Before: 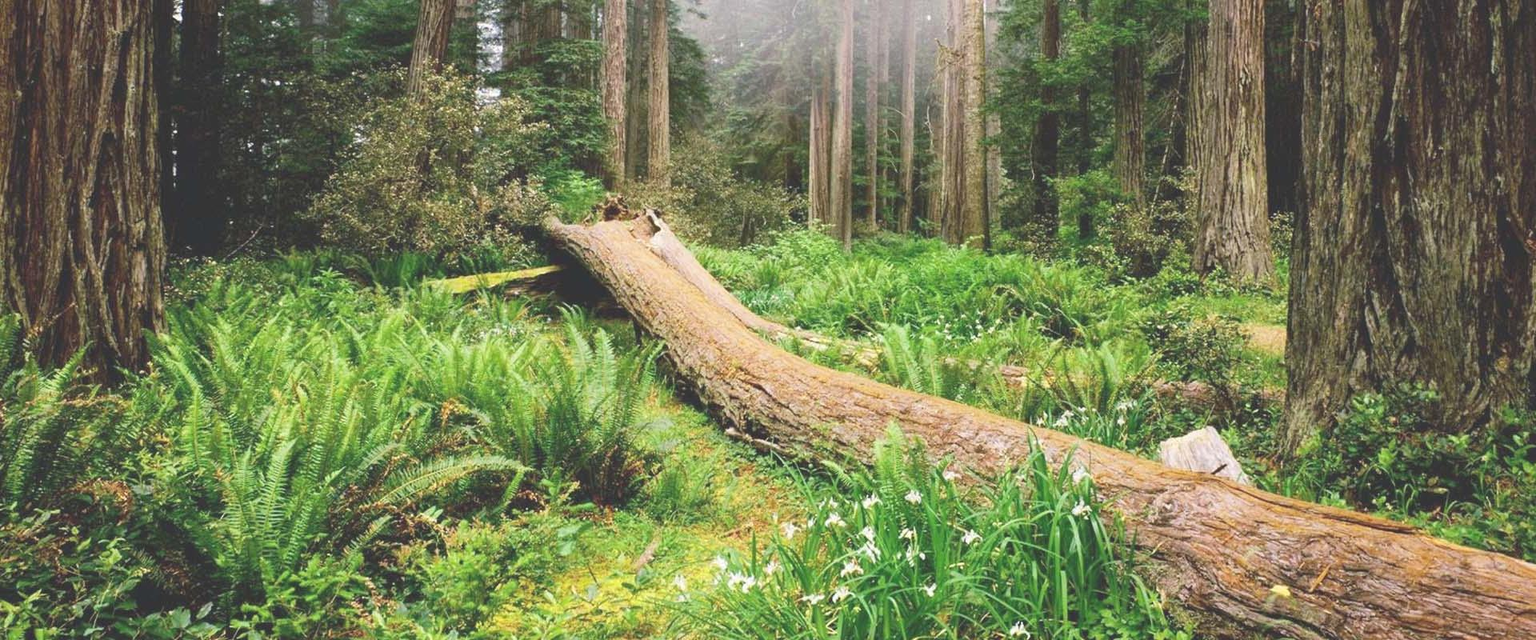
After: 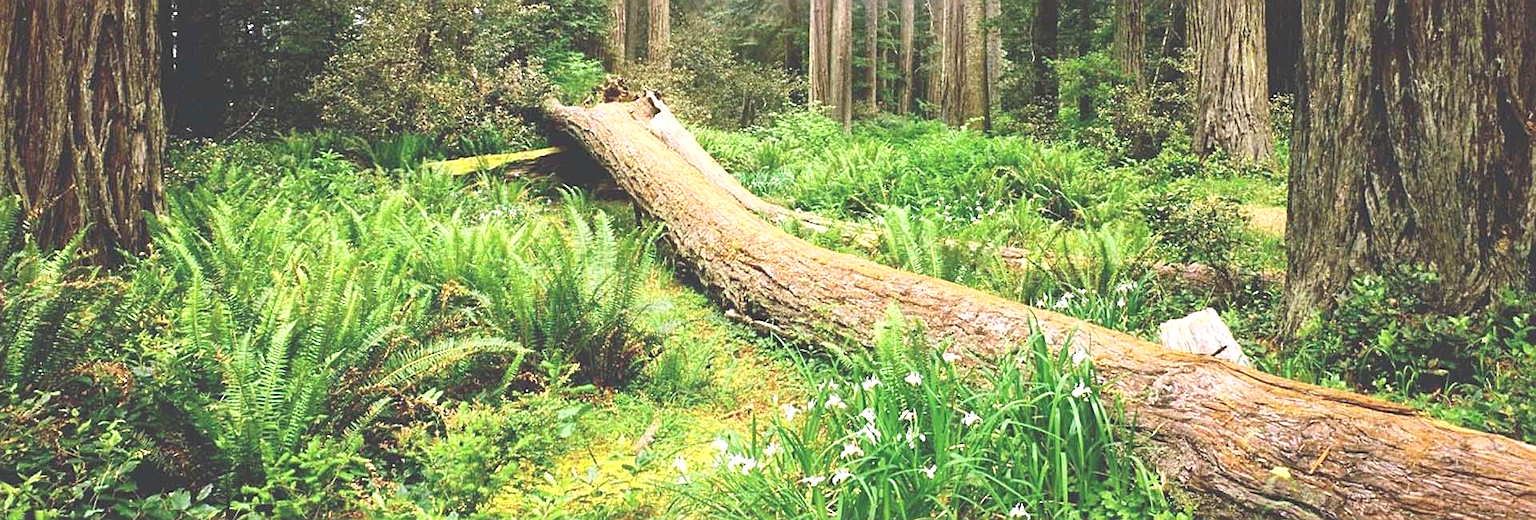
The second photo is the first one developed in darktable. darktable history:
sharpen: on, module defaults
crop and rotate: top 18.507%
exposure: black level correction 0.001, exposure 0.5 EV, compensate exposure bias true, compensate highlight preservation false
